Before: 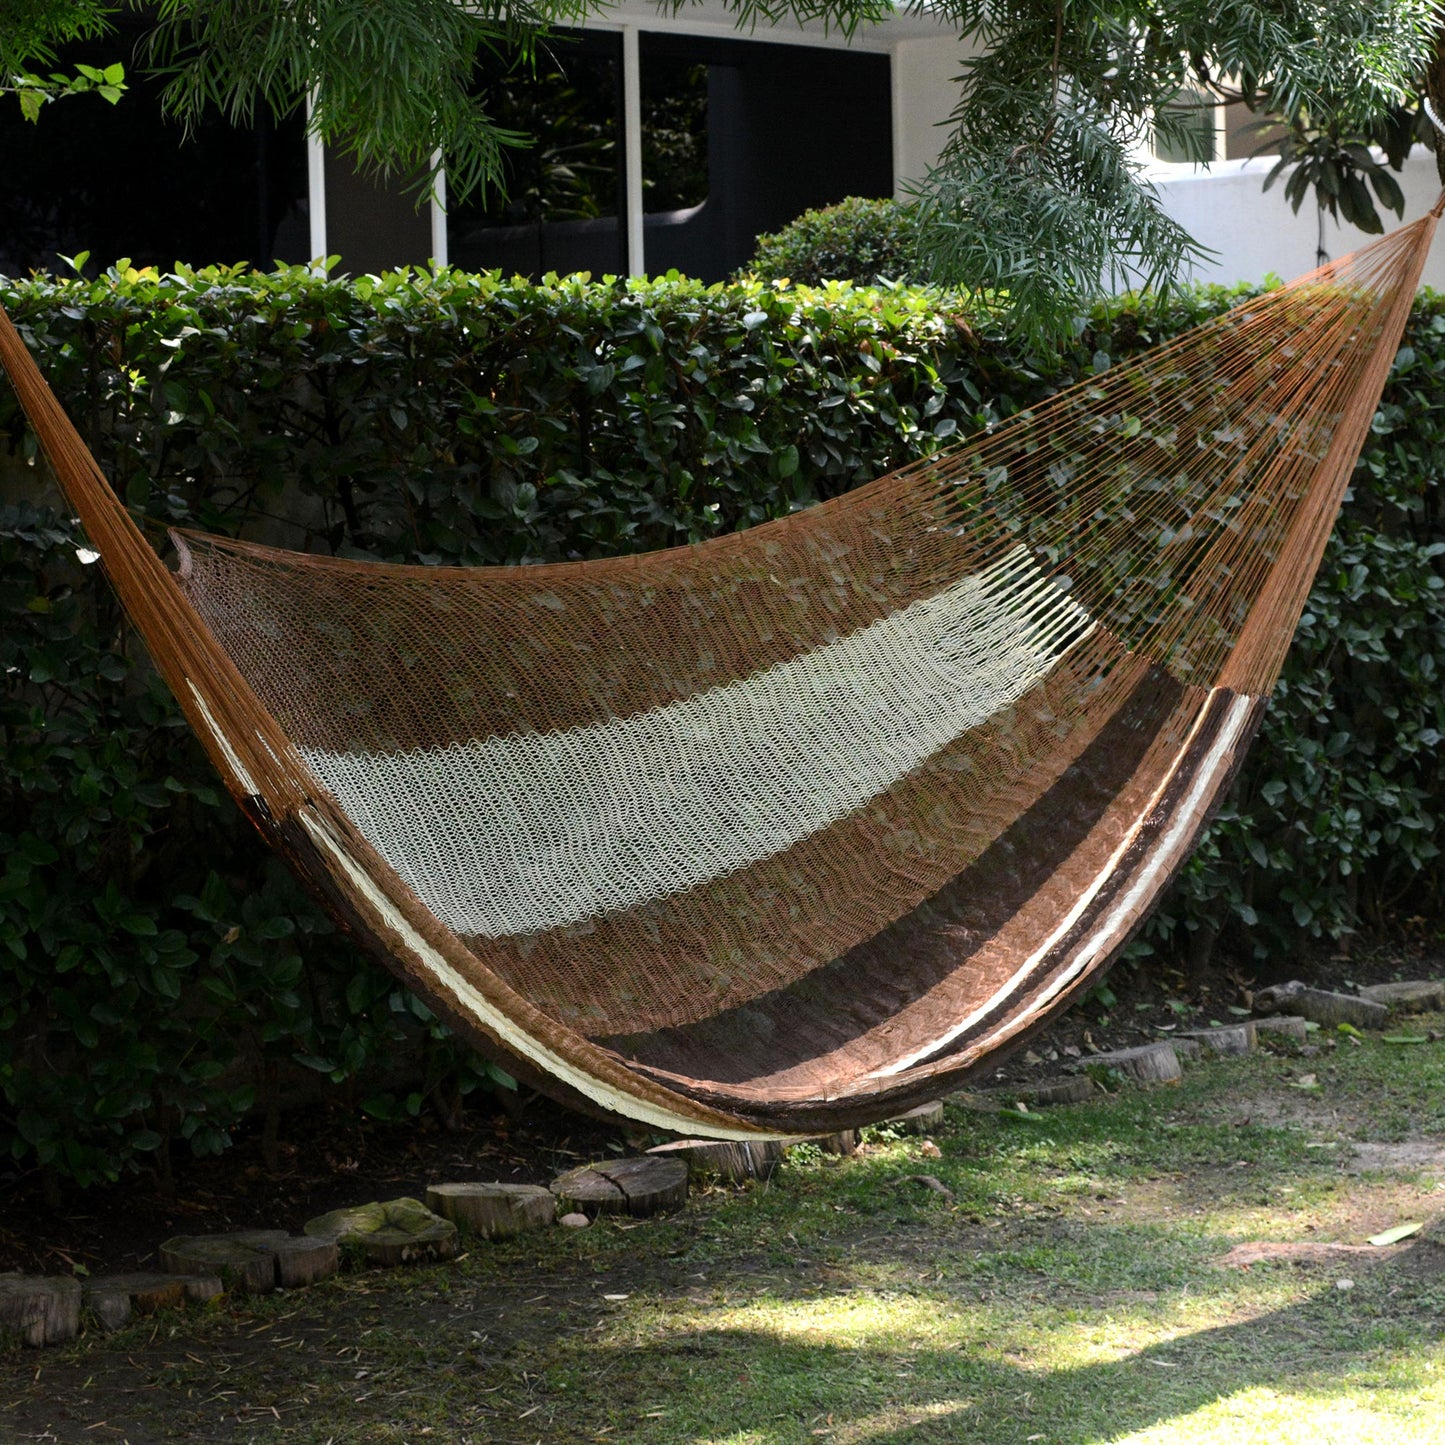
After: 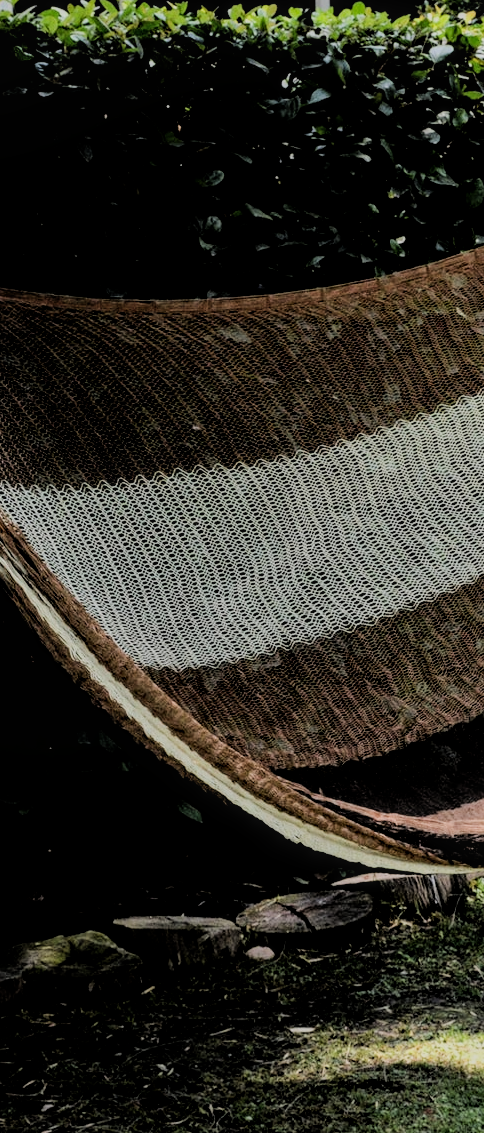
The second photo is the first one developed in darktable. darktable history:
local contrast: on, module defaults
crop and rotate: left 21.77%, top 18.528%, right 44.676%, bottom 2.997%
filmic rgb: black relative exposure -3.21 EV, white relative exposure 7.02 EV, hardness 1.46, contrast 1.35
